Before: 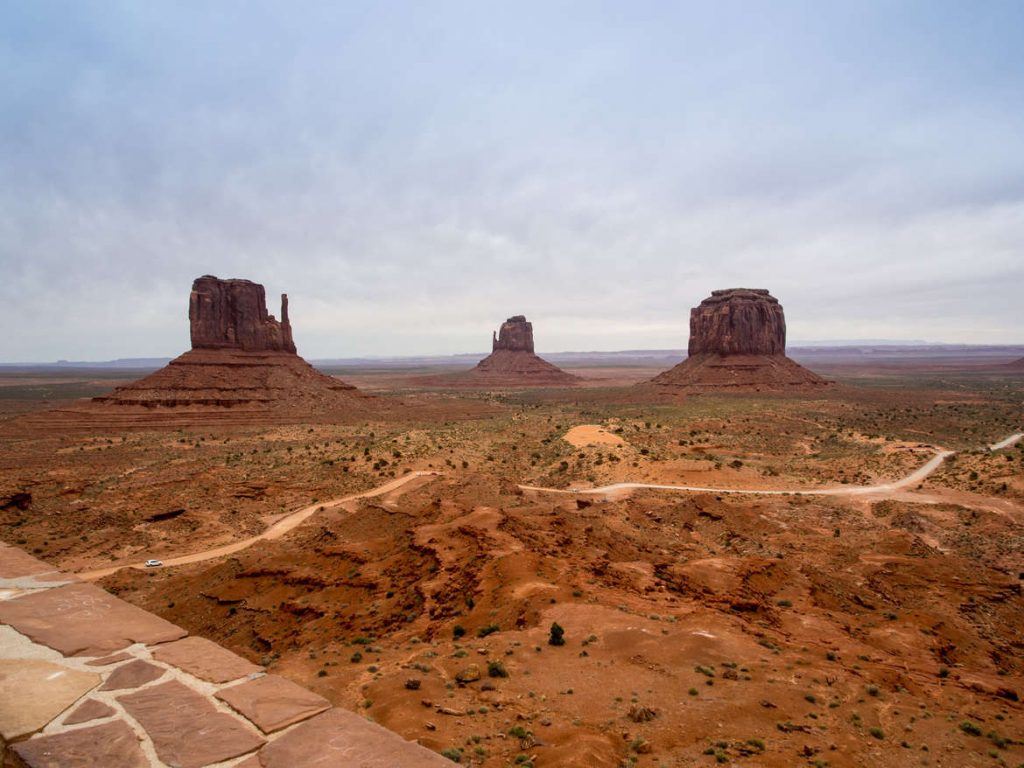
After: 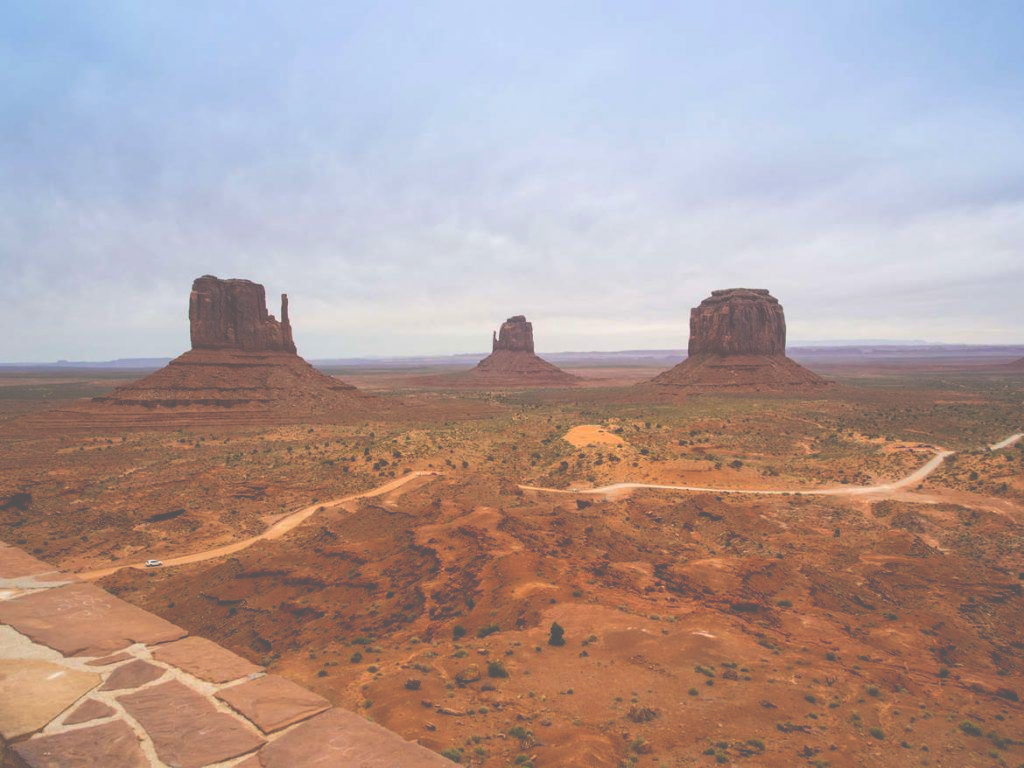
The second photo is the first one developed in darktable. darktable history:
white balance: red 1, blue 1
color balance rgb: global vibrance 42.74%
exposure: black level correction -0.087, compensate highlight preservation false
